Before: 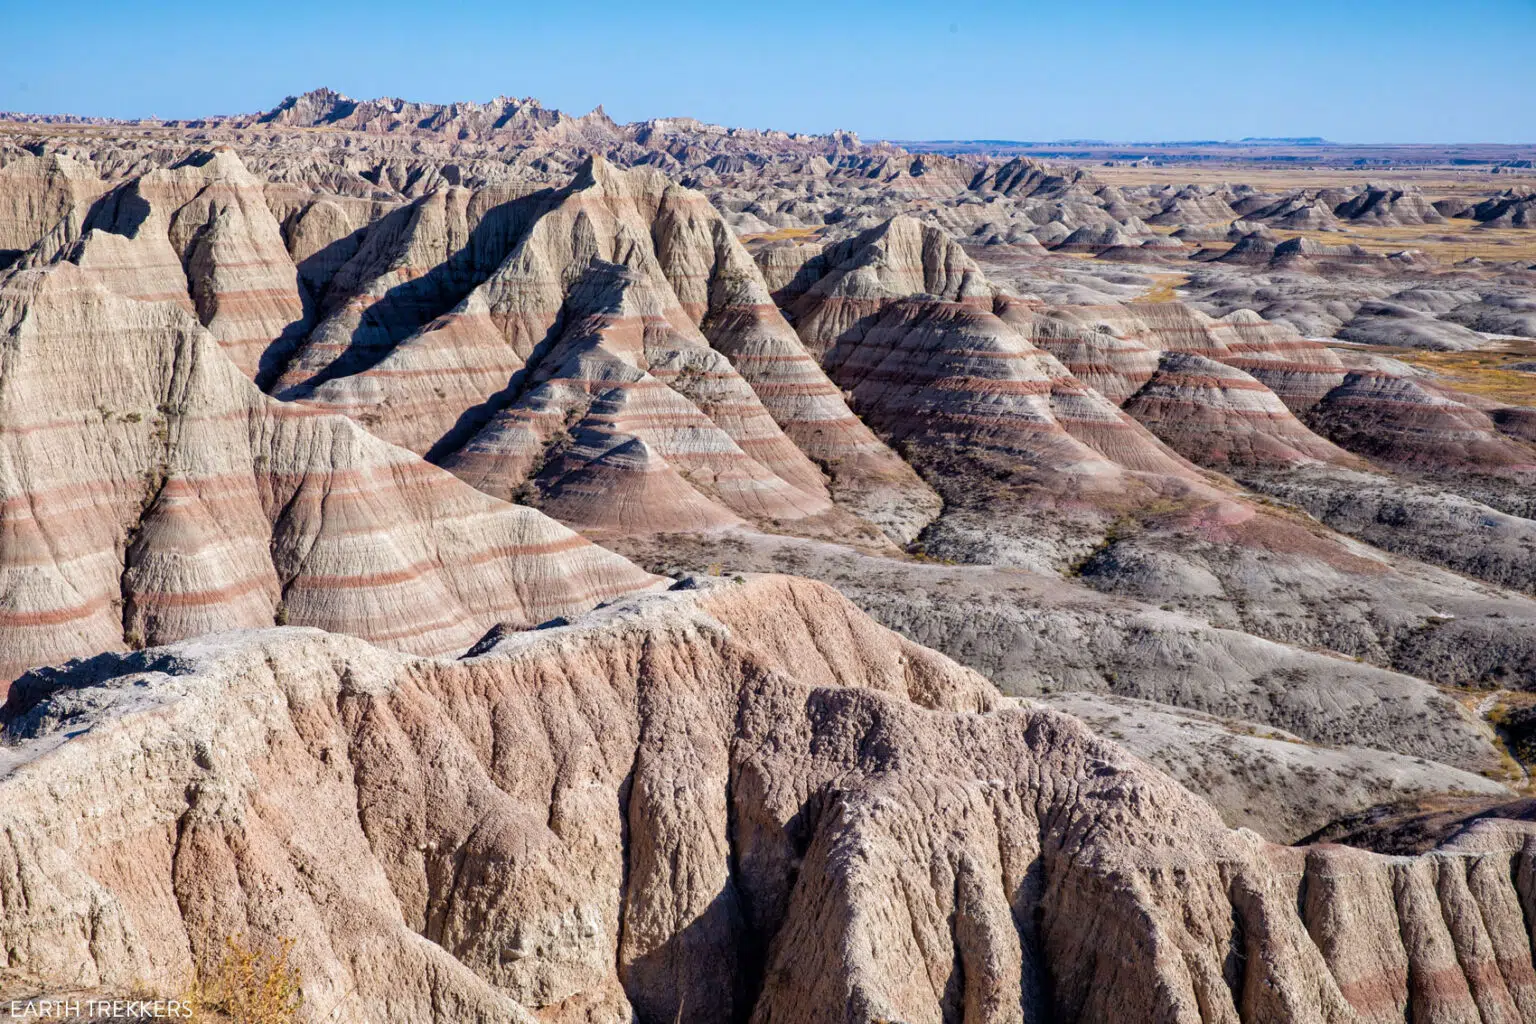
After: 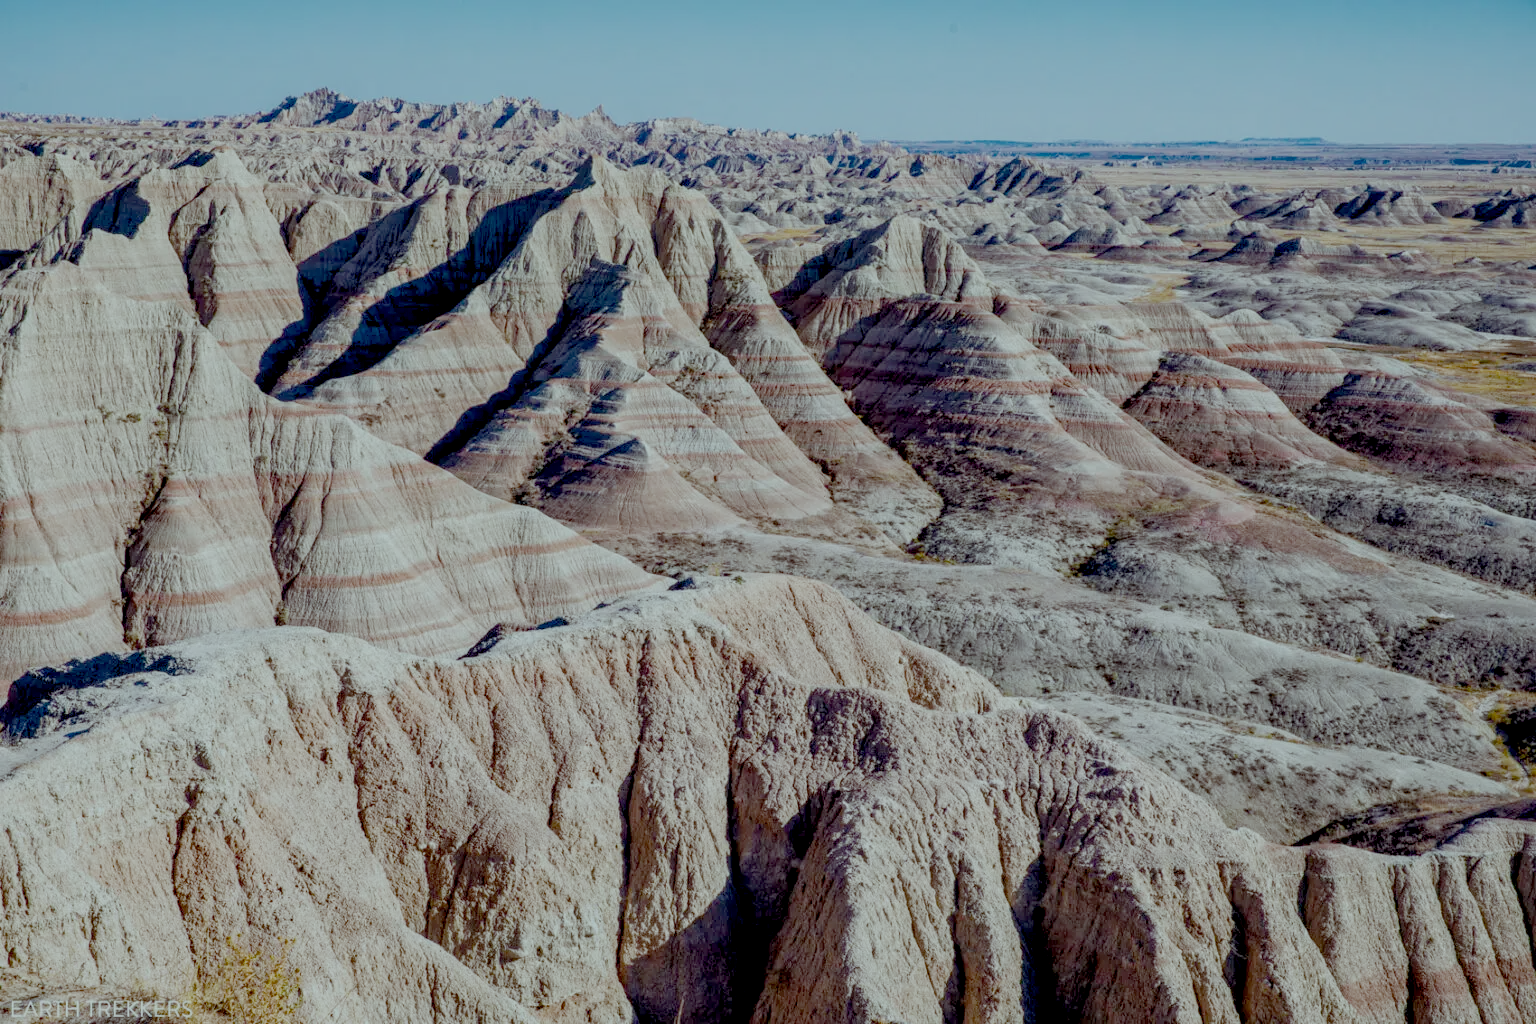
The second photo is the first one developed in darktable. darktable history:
color correction: highlights a* -0.213, highlights b* -0.131
color balance rgb: shadows lift › hue 85.16°, power › hue 313.4°, highlights gain › chroma 4.072%, highlights gain › hue 201.24°, white fulcrum 1.01 EV, perceptual saturation grading › global saturation 20%, perceptual saturation grading › highlights -24.933%, perceptual saturation grading › shadows 24.845%, perceptual brilliance grading › global brilliance 15.796%, perceptual brilliance grading › shadows -35.238%, global vibrance 14.891%
local contrast: on, module defaults
filmic rgb: black relative exposure -8 EV, white relative exposure 8.04 EV, target black luminance 0%, hardness 2.47, latitude 76.01%, contrast 0.573, shadows ↔ highlights balance 0.012%, preserve chrominance no, color science v3 (2019), use custom middle-gray values true, iterations of high-quality reconstruction 0
